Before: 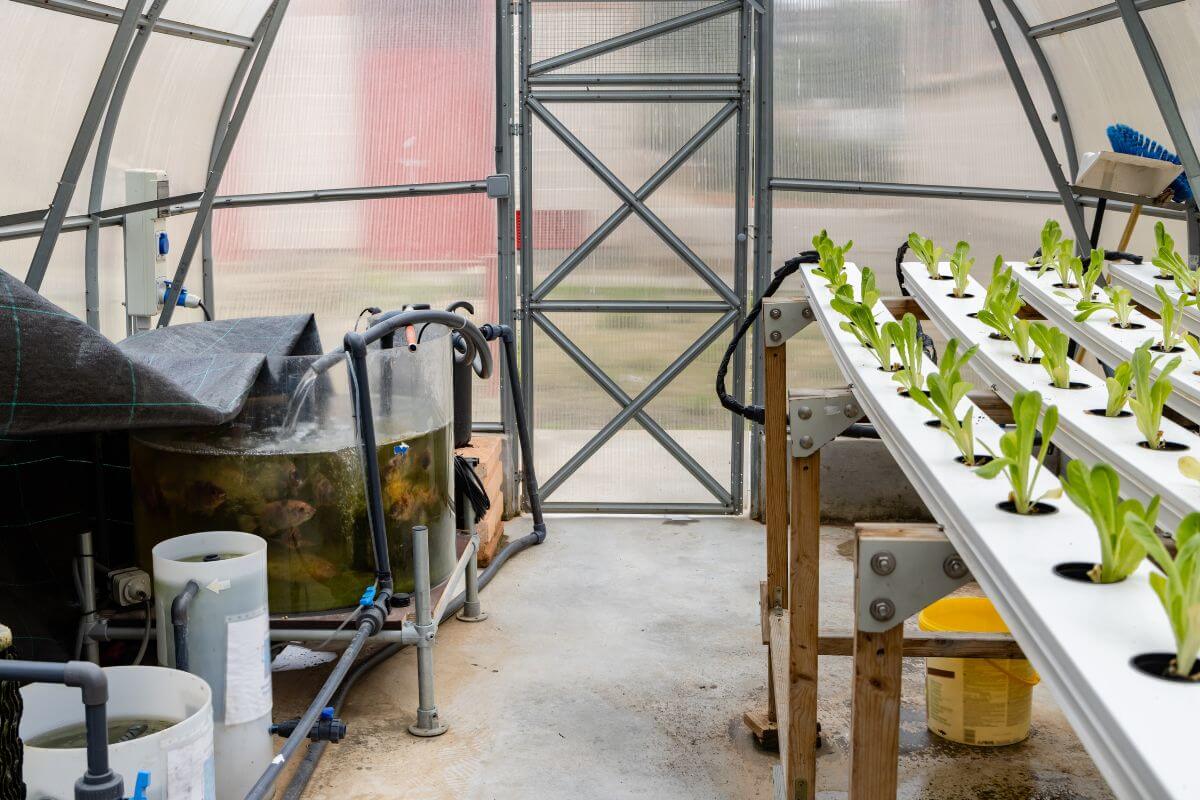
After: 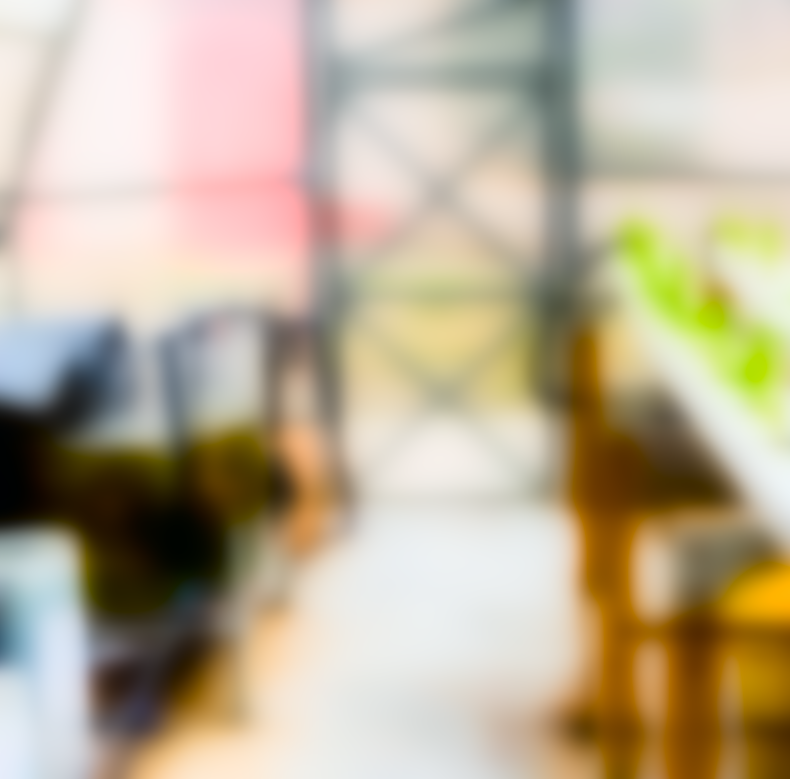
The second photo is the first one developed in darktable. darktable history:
exposure: compensate highlight preservation false
crop: left 15.419%, right 17.914%
rotate and perspective: rotation -1°, crop left 0.011, crop right 0.989, crop top 0.025, crop bottom 0.975
tone curve: curves: ch0 [(0, 0) (0.139, 0.067) (0.319, 0.269) (0.498, 0.505) (0.725, 0.824) (0.864, 0.945) (0.985, 1)]; ch1 [(0, 0) (0.291, 0.197) (0.456, 0.426) (0.495, 0.488) (0.557, 0.578) (0.599, 0.644) (0.702, 0.786) (1, 1)]; ch2 [(0, 0) (0.125, 0.089) (0.353, 0.329) (0.447, 0.43) (0.557, 0.566) (0.63, 0.667) (1, 1)], color space Lab, independent channels, preserve colors none
sharpen: on, module defaults
filmic rgb: black relative exposure -5 EV, hardness 2.88, contrast 1.3, highlights saturation mix -30%
color balance rgb: linear chroma grading › shadows 10%, linear chroma grading › highlights 10%, linear chroma grading › global chroma 15%, linear chroma grading › mid-tones 15%, perceptual saturation grading › global saturation 40%, perceptual saturation grading › highlights -25%, perceptual saturation grading › mid-tones 35%, perceptual saturation grading › shadows 35%, perceptual brilliance grading › global brilliance 11.29%, global vibrance 11.29%
lowpass: radius 16, unbound 0
